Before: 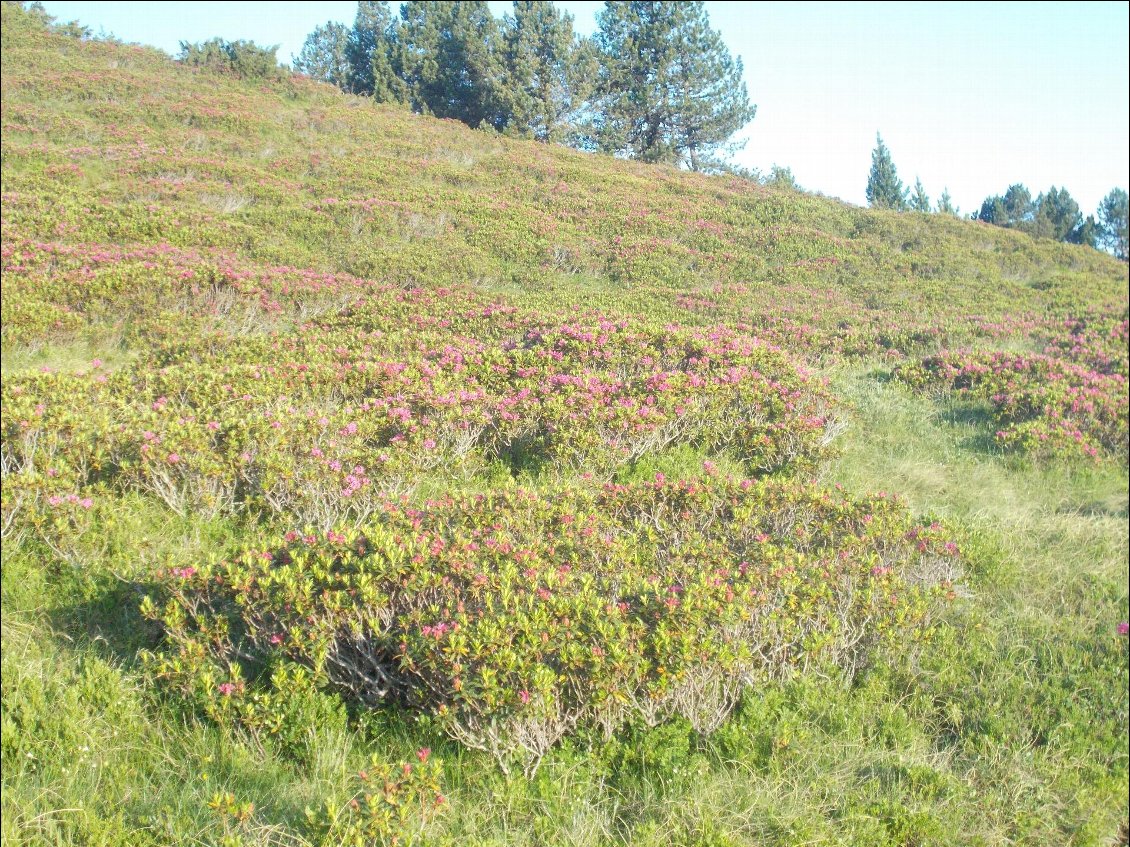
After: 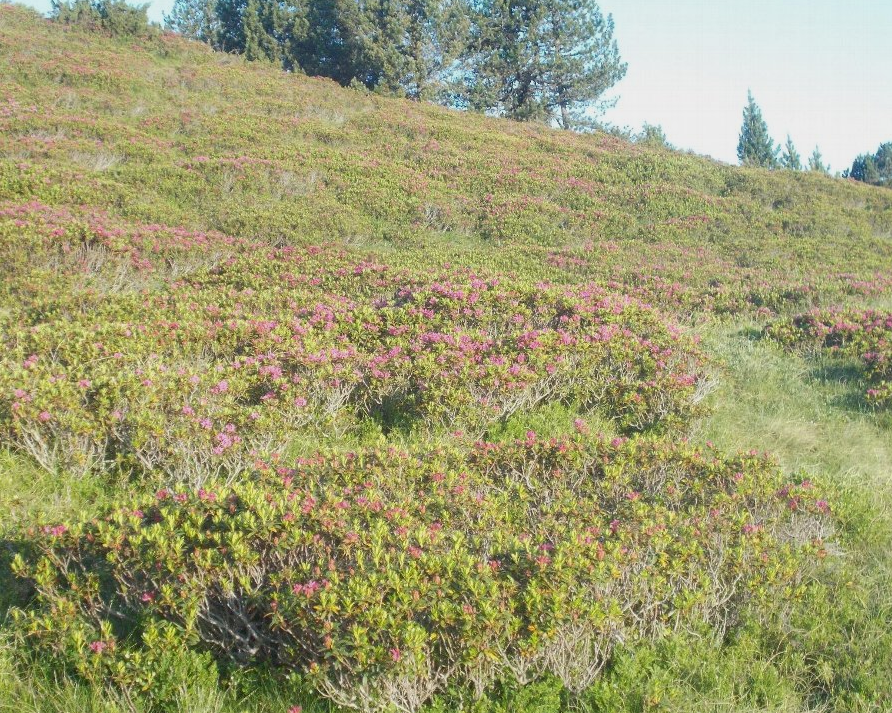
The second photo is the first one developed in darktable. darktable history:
crop: left 11.427%, top 4.973%, right 9.564%, bottom 10.737%
tone equalizer: -8 EV 0.236 EV, -7 EV 0.445 EV, -6 EV 0.388 EV, -5 EV 0.215 EV, -3 EV -0.272 EV, -2 EV -0.44 EV, -1 EV -0.392 EV, +0 EV -0.241 EV
